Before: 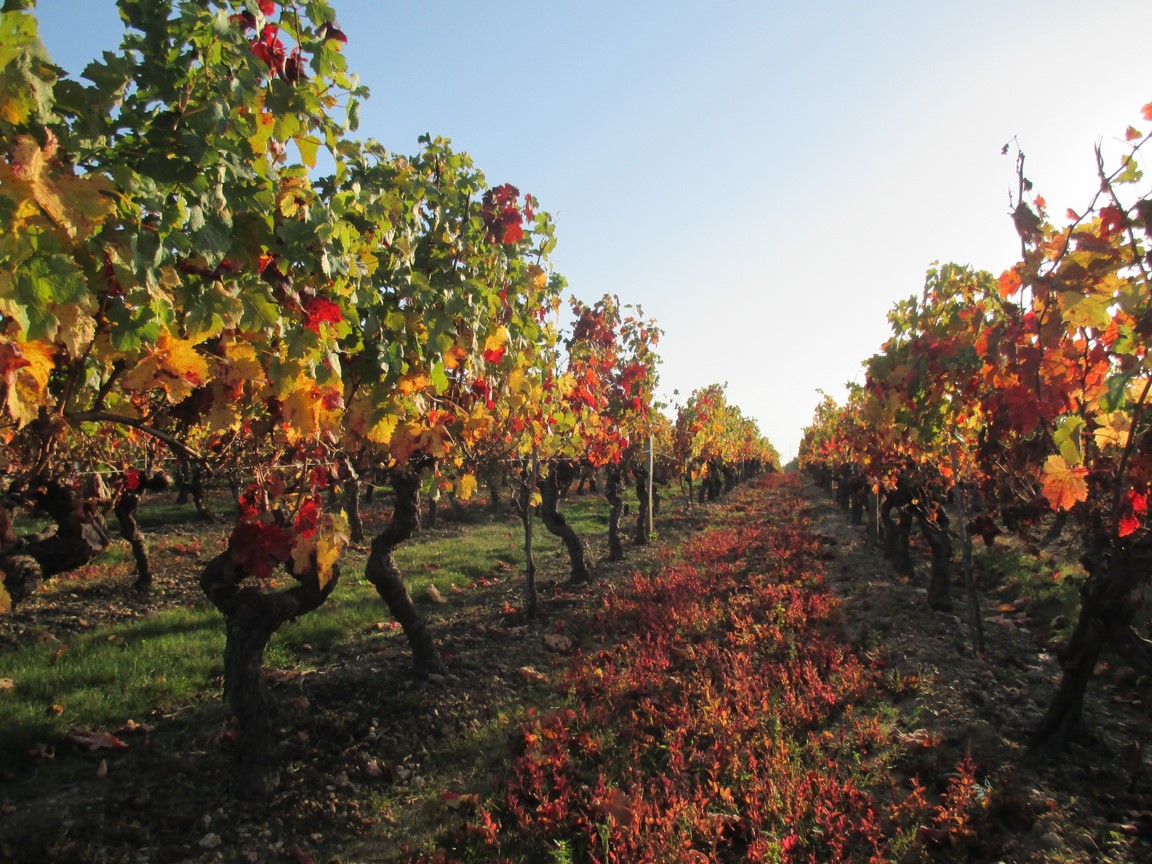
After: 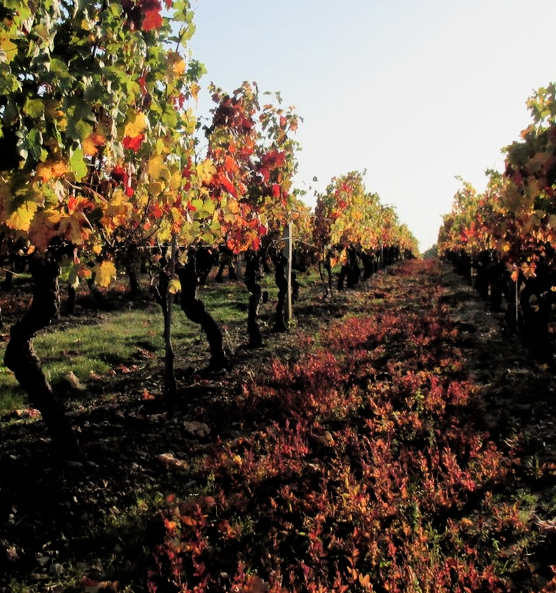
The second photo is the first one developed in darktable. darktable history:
crop: left 31.379%, top 24.658%, right 20.326%, bottom 6.628%
filmic rgb: black relative exposure -4 EV, white relative exposure 3 EV, hardness 3.02, contrast 1.4
